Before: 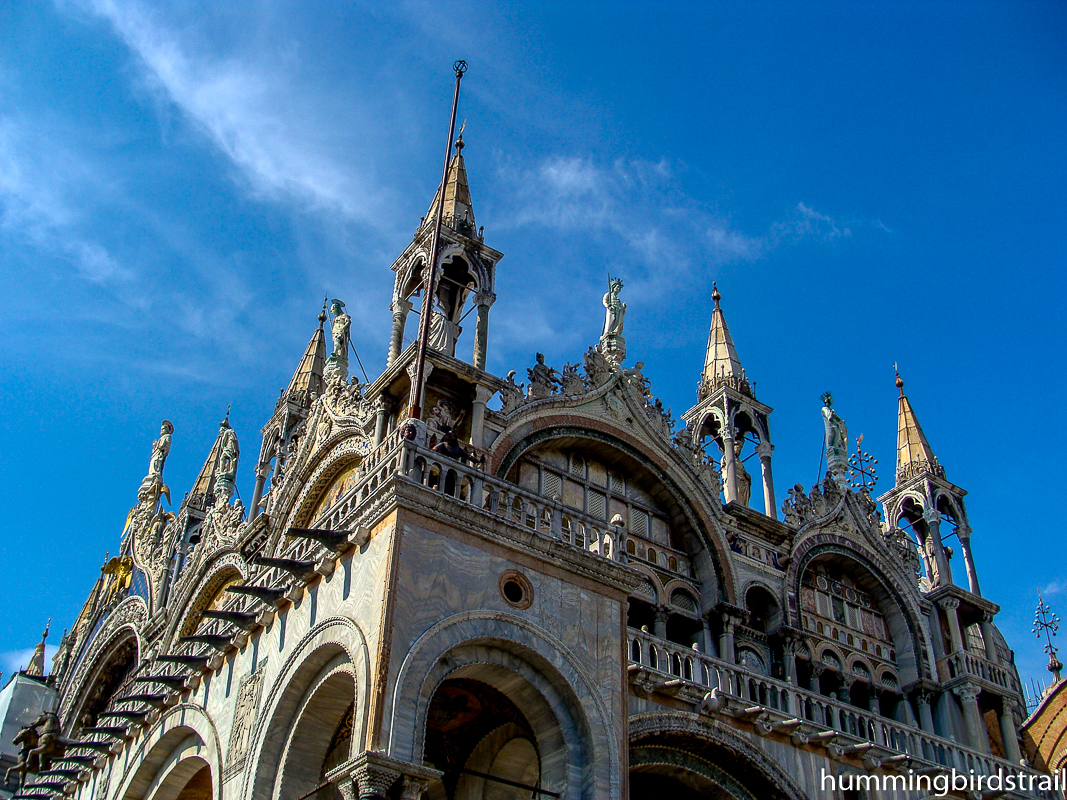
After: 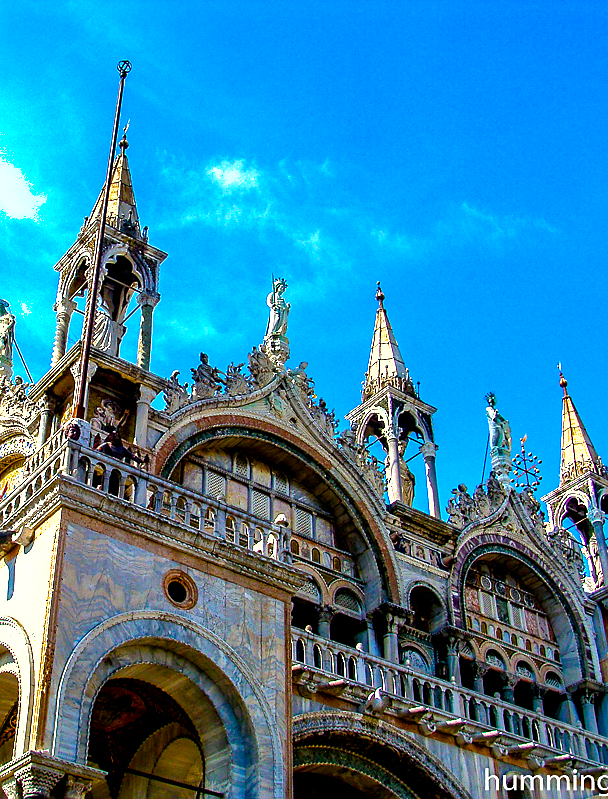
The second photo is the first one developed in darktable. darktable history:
contrast brightness saturation: contrast 0.079, saturation 0.204
exposure: exposure 1.152 EV, compensate highlight preservation false
tone equalizer: -8 EV -0.398 EV, -7 EV -0.395 EV, -6 EV -0.301 EV, -5 EV -0.244 EV, -3 EV 0.213 EV, -2 EV 0.317 EV, -1 EV 0.396 EV, +0 EV 0.425 EV, edges refinement/feathering 500, mask exposure compensation -1.57 EV, preserve details no
crop: left 31.513%, top 0.023%, right 11.43%
sharpen: radius 1.047, threshold 1.097
velvia: strength 9.59%
color balance rgb: power › hue 329.25°, perceptual saturation grading › global saturation 40.234%, perceptual saturation grading › highlights -25.535%, perceptual saturation grading › mid-tones 34.54%, perceptual saturation grading › shadows 34.876%
shadows and highlights: shadows 39.77, highlights -59.95
